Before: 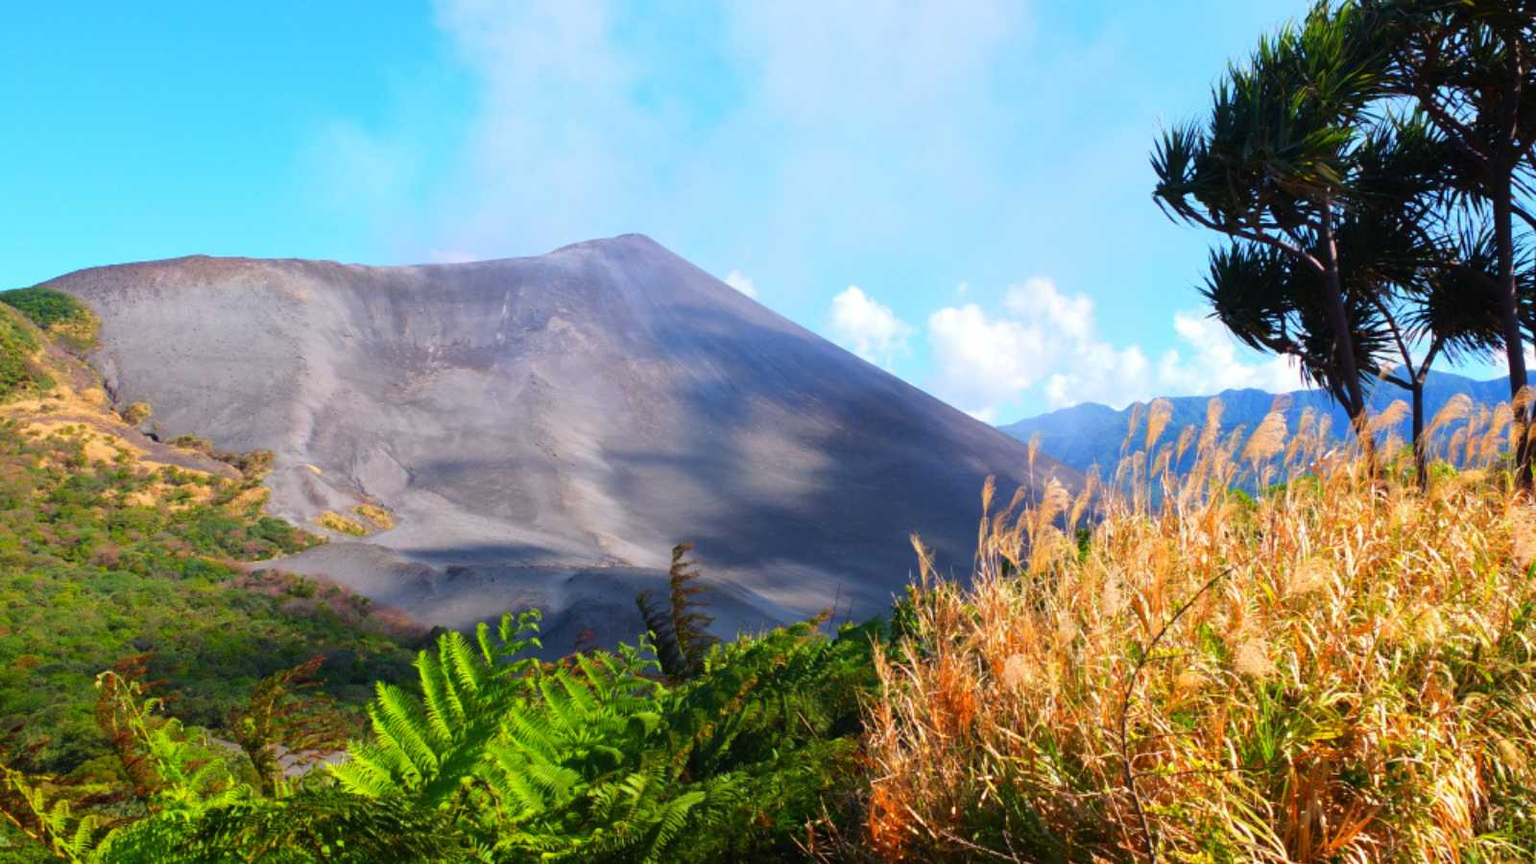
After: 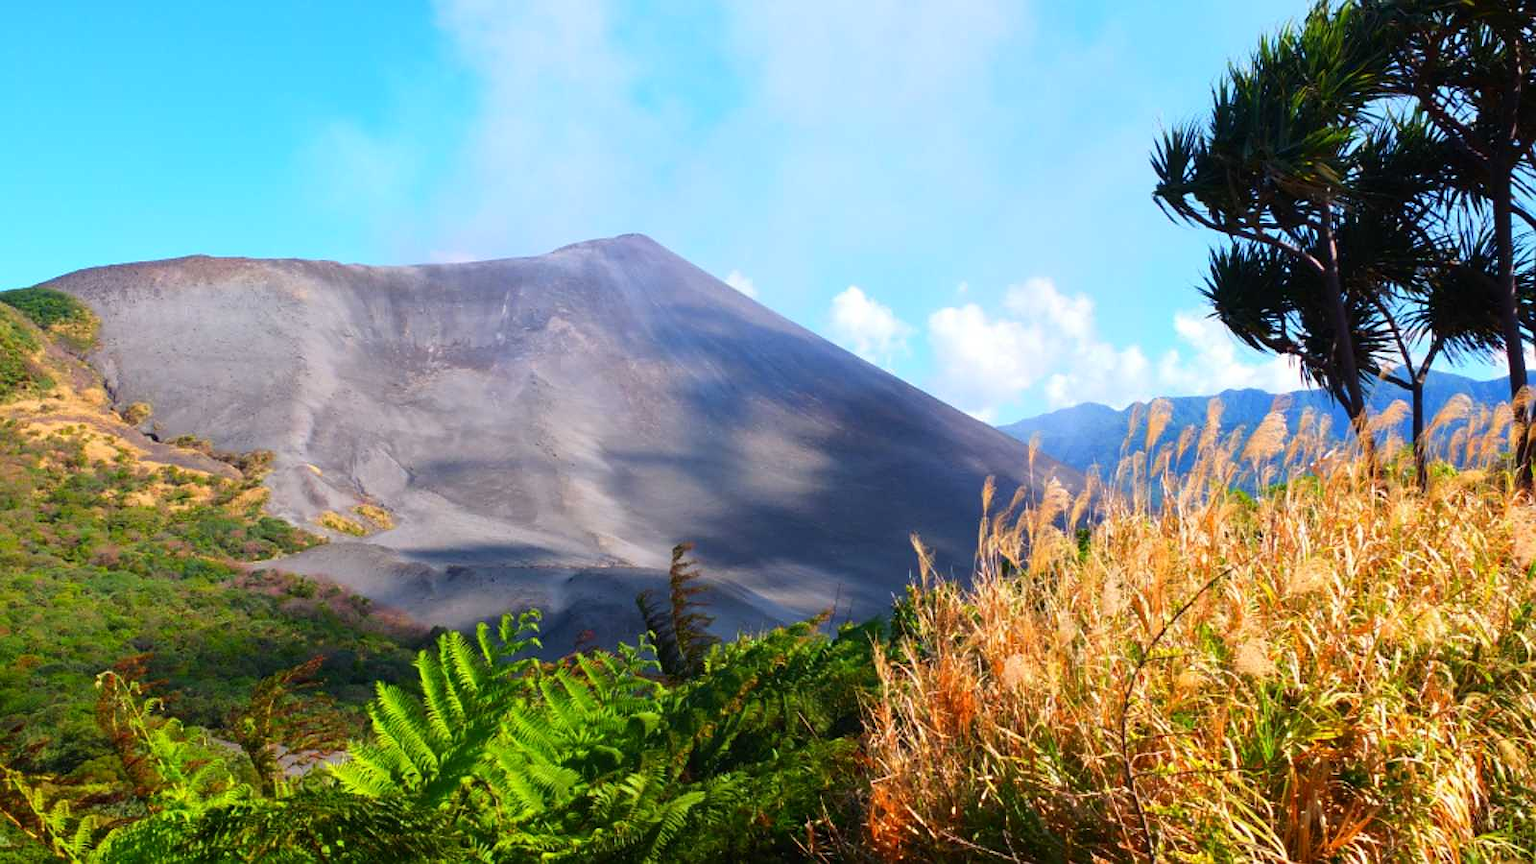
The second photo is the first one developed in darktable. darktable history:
sharpen: radius 0.995
contrast brightness saturation: contrast 0.079, saturation 0.017
